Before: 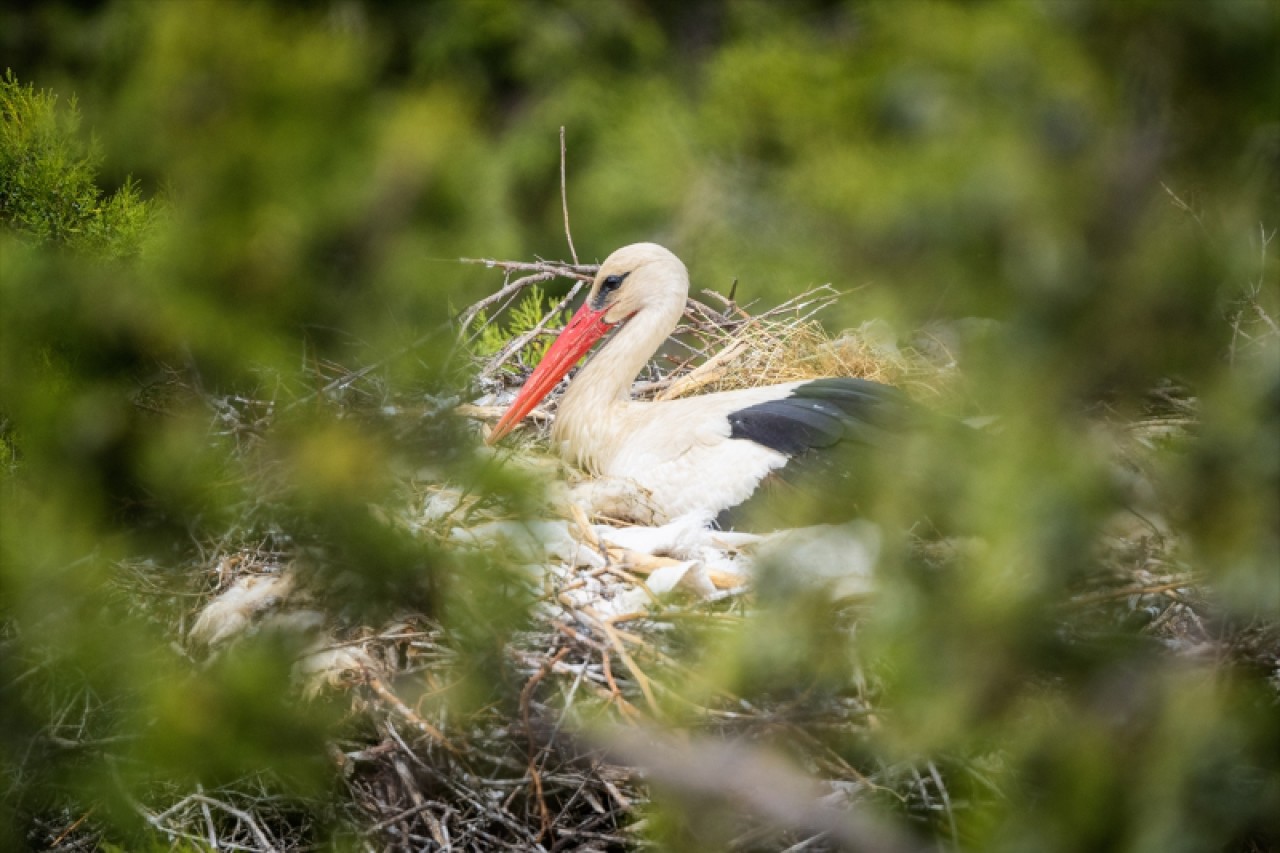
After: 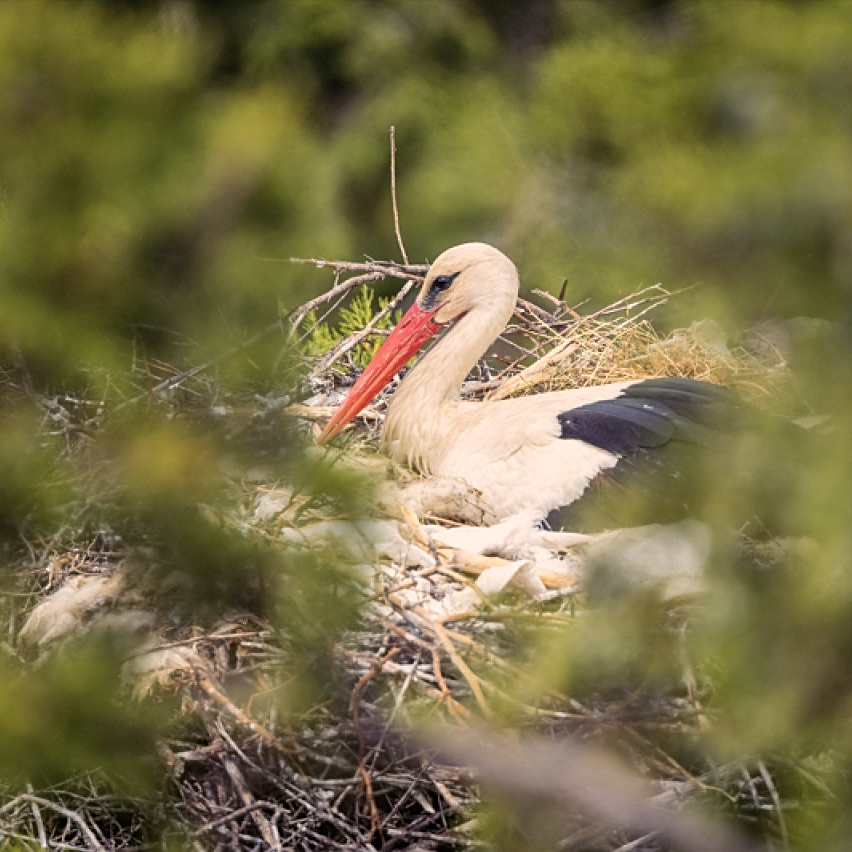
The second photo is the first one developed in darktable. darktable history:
contrast brightness saturation: saturation -0.059
shadows and highlights: low approximation 0.01, soften with gaussian
tone equalizer: on, module defaults
crop and rotate: left 13.354%, right 20.023%
sharpen: on, module defaults
color balance rgb: shadows lift › luminance 0.499%, shadows lift › chroma 6.701%, shadows lift › hue 302.05°, highlights gain › chroma 3.804%, highlights gain › hue 58.1°, perceptual saturation grading › global saturation -3.815%, perceptual saturation grading › shadows -1.172%
color correction: highlights a* -0.149, highlights b* 0.134
